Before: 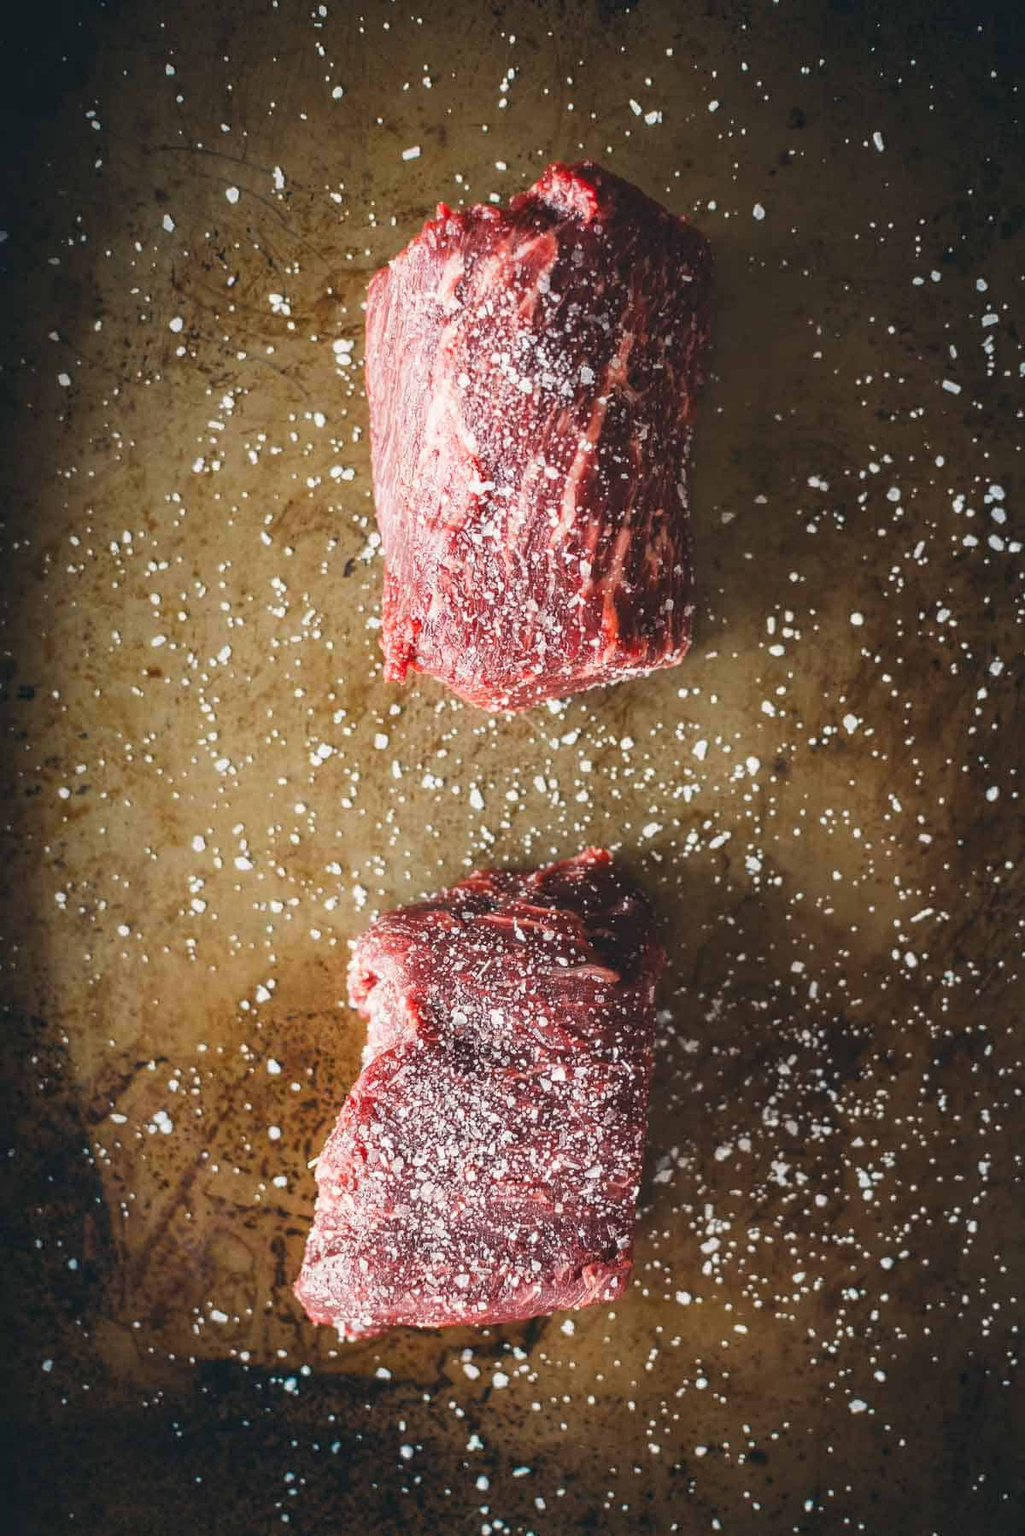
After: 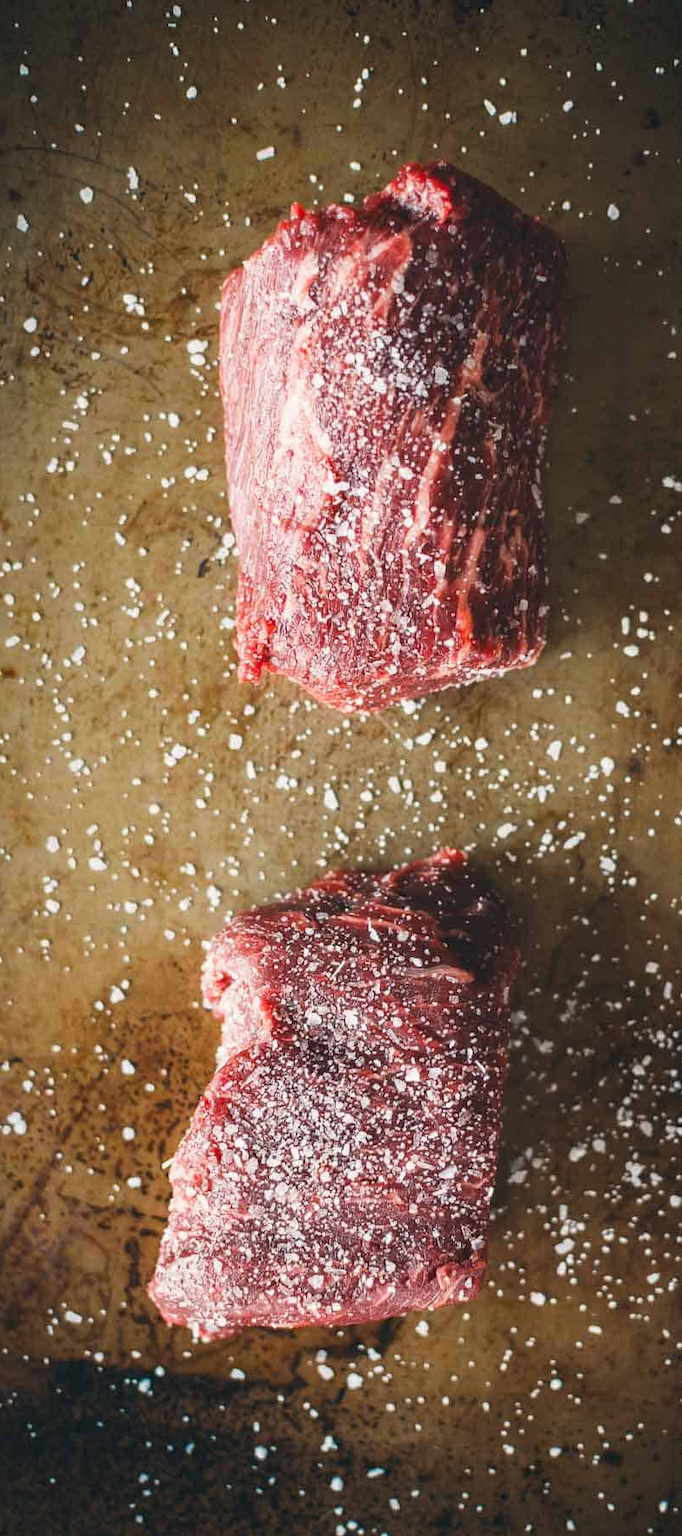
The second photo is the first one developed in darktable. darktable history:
crop and rotate: left 14.31%, right 19.084%
